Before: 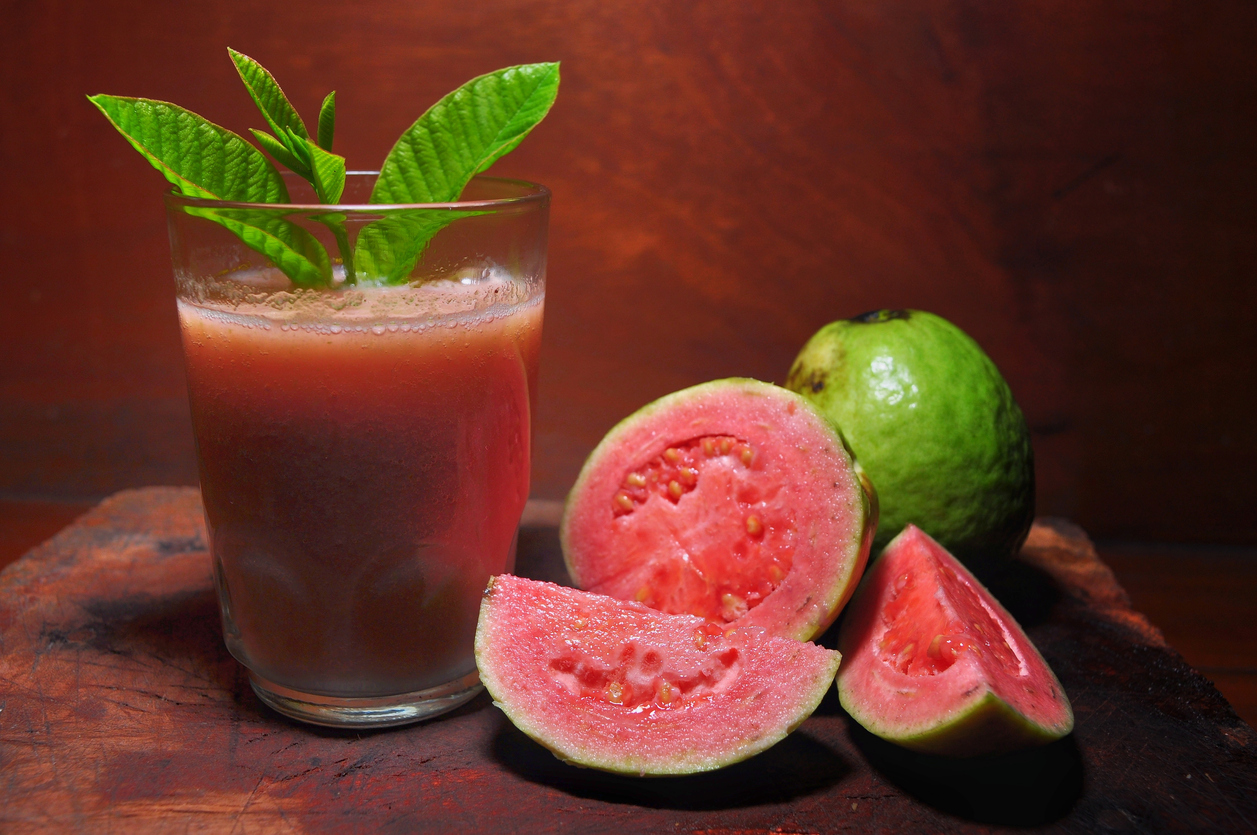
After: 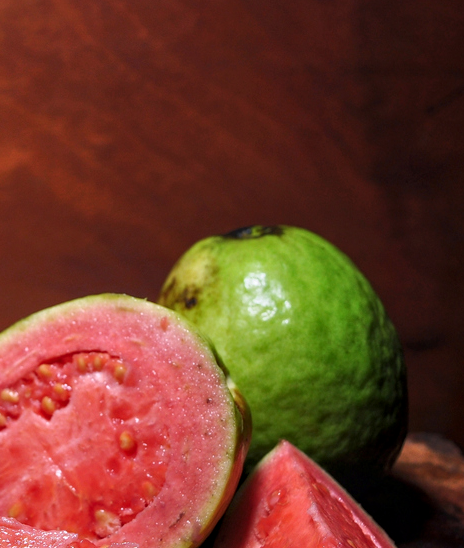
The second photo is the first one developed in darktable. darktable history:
crop and rotate: left 49.936%, top 10.094%, right 13.136%, bottom 24.256%
levels: levels [0, 0.51, 1]
local contrast: on, module defaults
